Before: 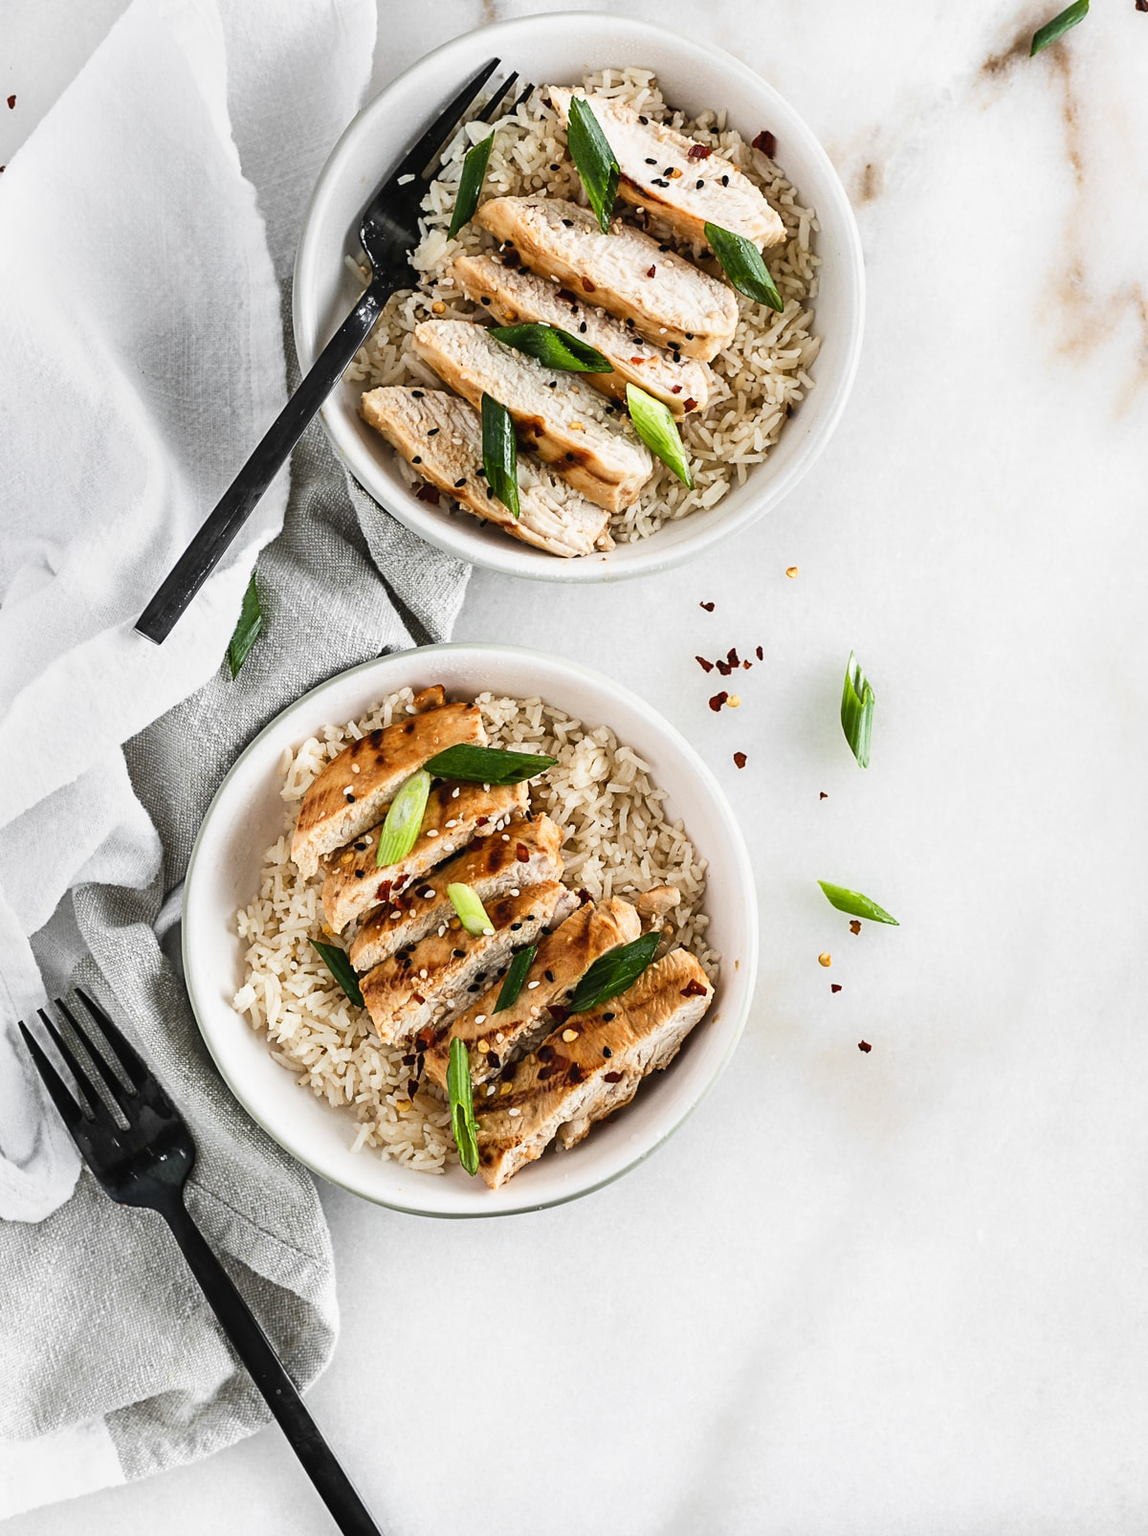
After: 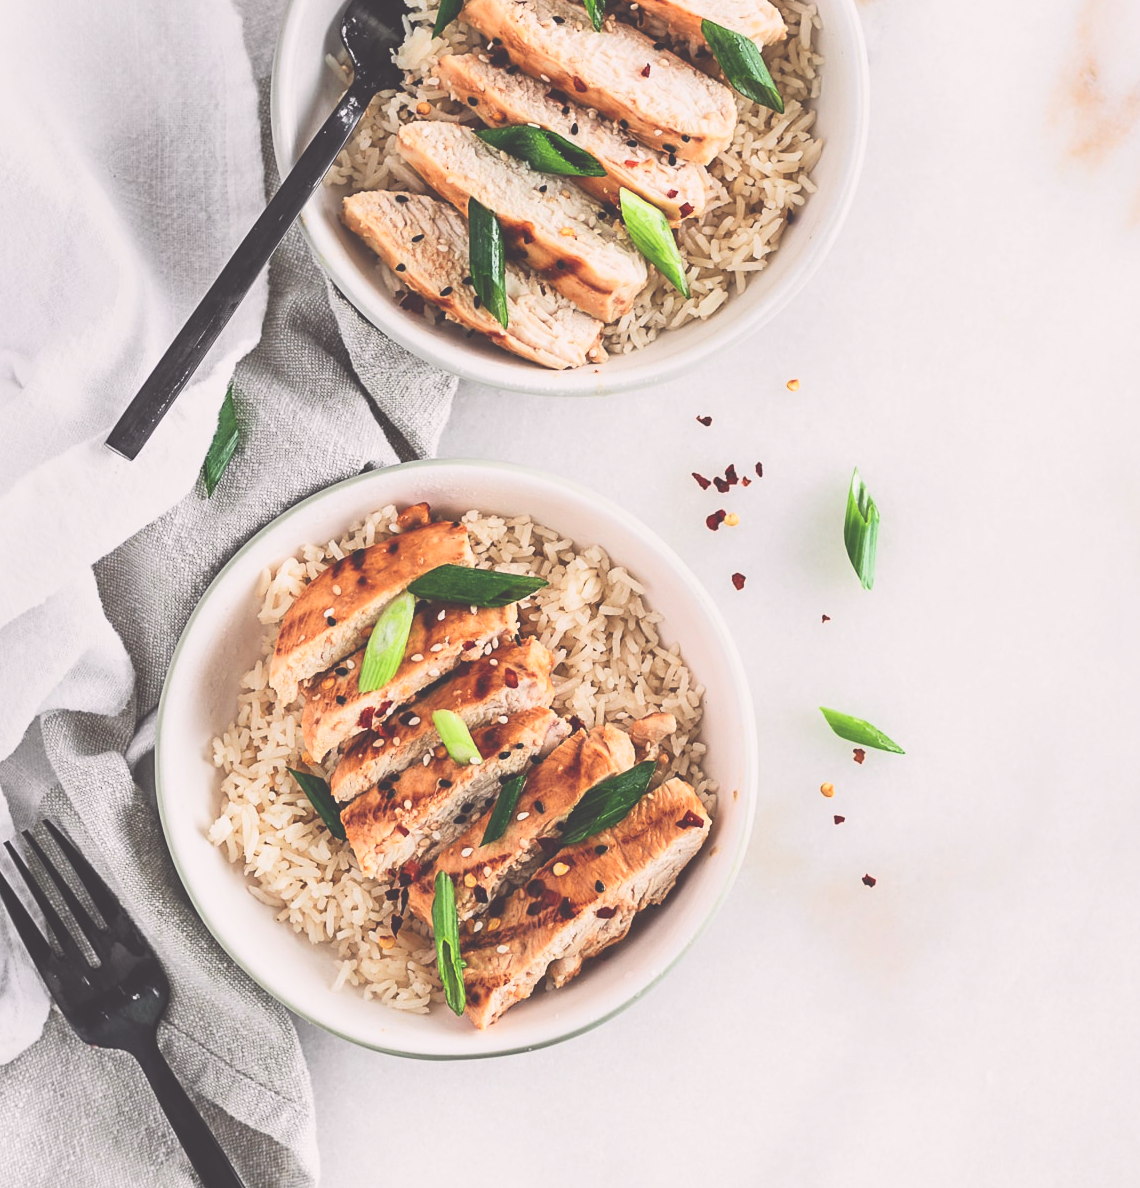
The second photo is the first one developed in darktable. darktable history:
white balance: red 1.009, blue 0.985
crop and rotate: left 2.991%, top 13.302%, right 1.981%, bottom 12.636%
tone curve: curves: ch0 [(0, 0.025) (0.15, 0.143) (0.452, 0.486) (0.751, 0.788) (1, 0.961)]; ch1 [(0, 0) (0.43, 0.408) (0.476, 0.469) (0.497, 0.507) (0.546, 0.571) (0.566, 0.607) (0.62, 0.657) (1, 1)]; ch2 [(0, 0) (0.386, 0.397) (0.505, 0.498) (0.547, 0.546) (0.579, 0.58) (1, 1)], color space Lab, independent channels, preserve colors none
exposure: black level correction -0.041, exposure 0.064 EV, compensate highlight preservation false
